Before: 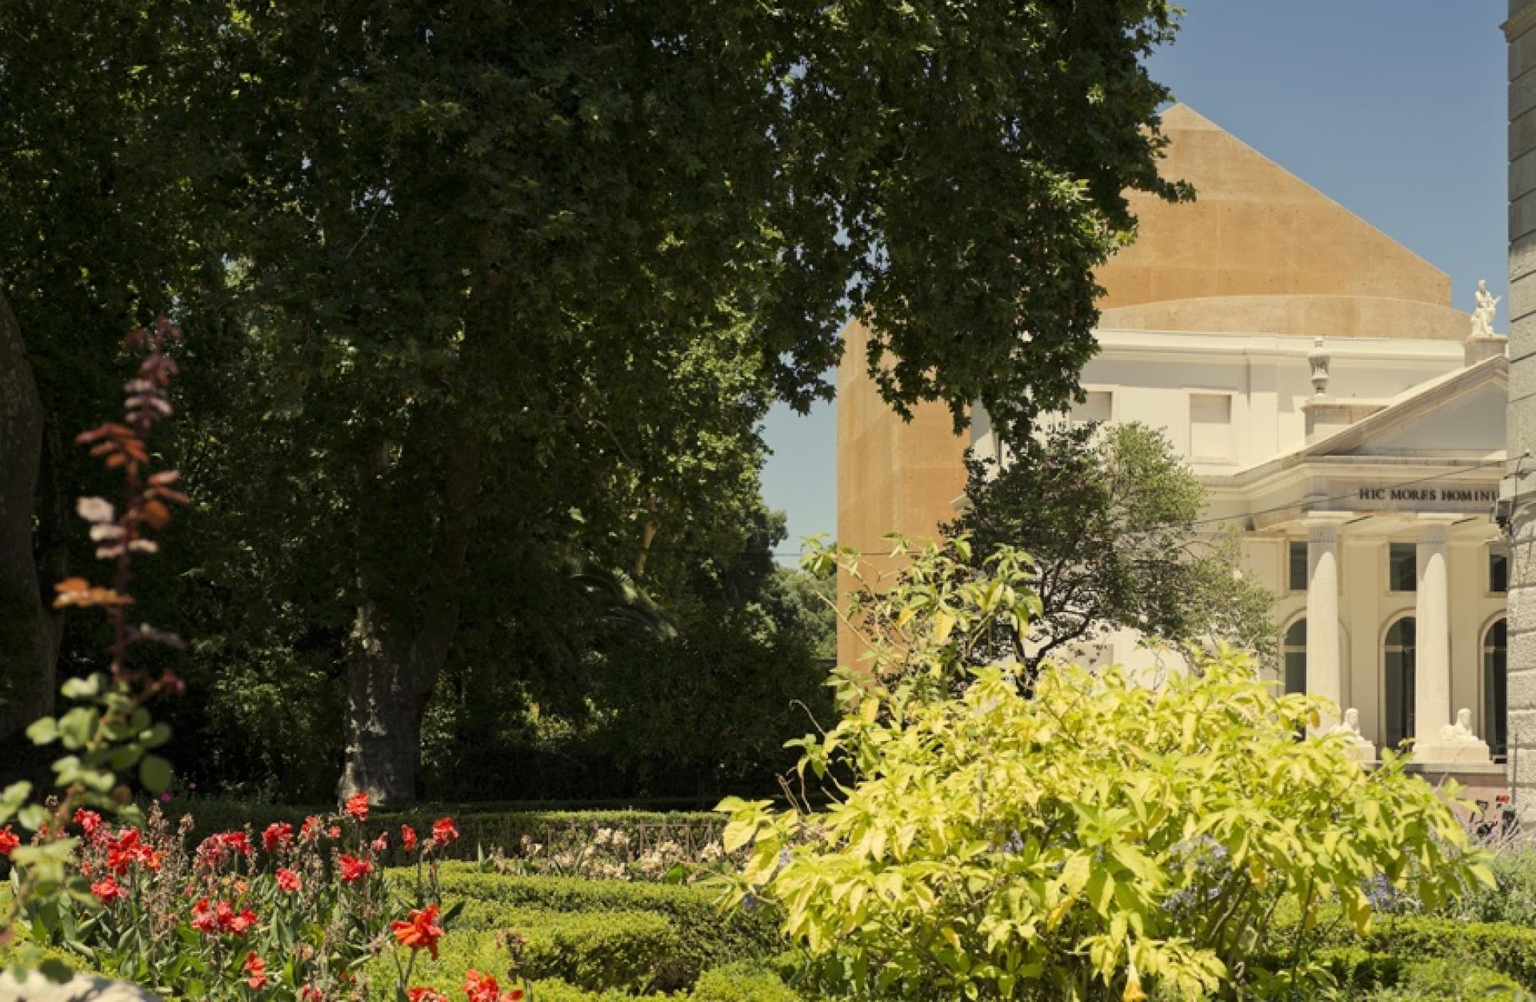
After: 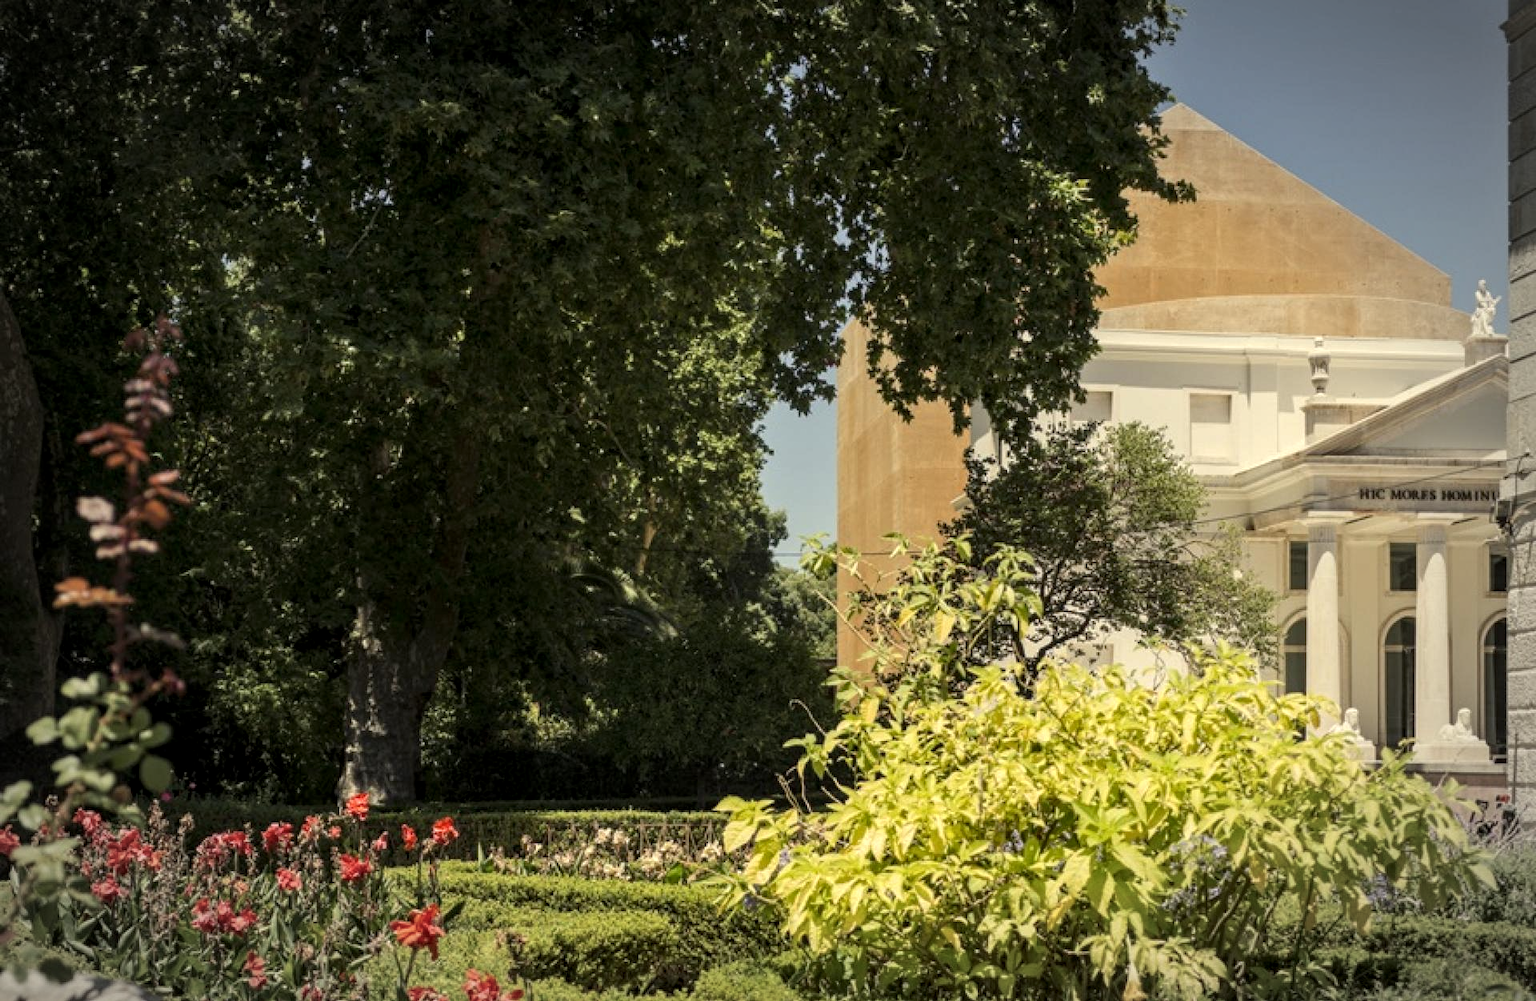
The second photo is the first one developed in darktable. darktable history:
vignetting: automatic ratio true
local contrast: highlights 61%, detail 143%, midtone range 0.428
